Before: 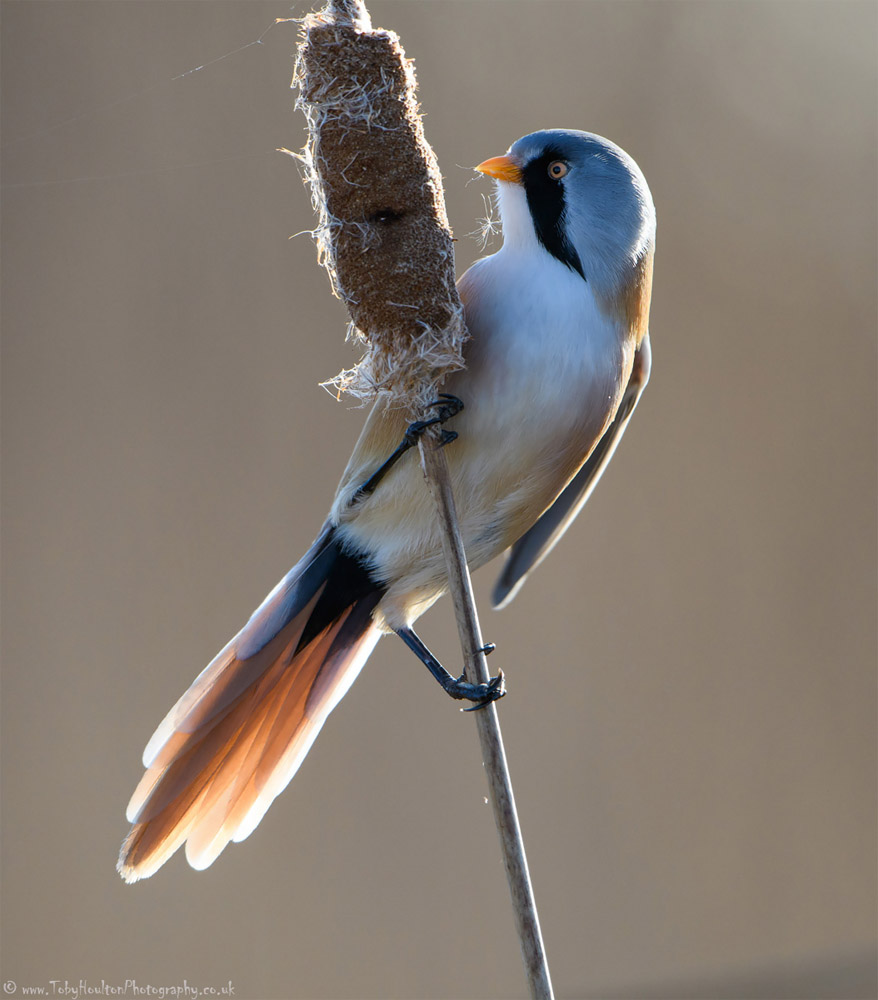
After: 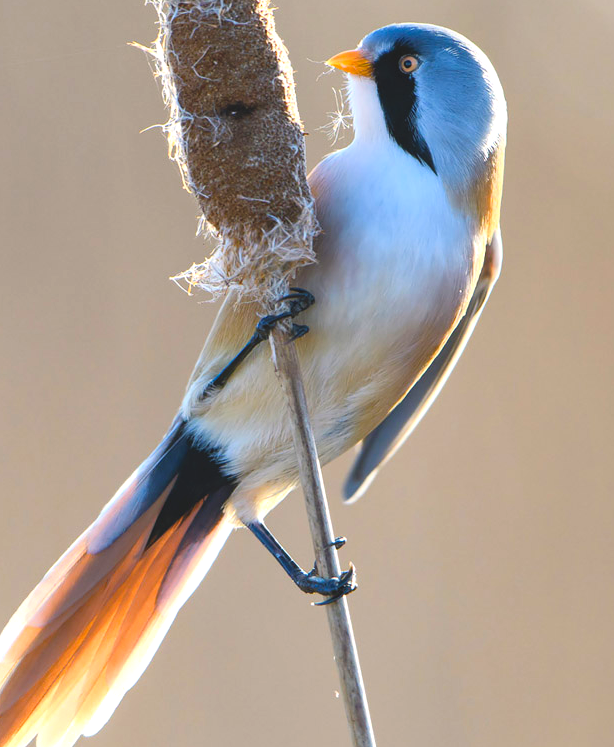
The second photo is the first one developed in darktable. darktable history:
color balance rgb: shadows lift › chroma 1%, shadows lift › hue 217.2°, power › hue 310.8°, highlights gain › chroma 1%, highlights gain › hue 54°, global offset › luminance 0.5%, global offset › hue 171.6°, perceptual saturation grading › global saturation 14.09%, perceptual saturation grading › highlights -25%, perceptual saturation grading › shadows 30%, perceptual brilliance grading › highlights 13.42%, perceptual brilliance grading › mid-tones 8.05%, perceptual brilliance grading › shadows -17.45%, global vibrance 25%
crop and rotate: left 17.046%, top 10.659%, right 12.989%, bottom 14.553%
contrast brightness saturation: contrast 0.1, brightness 0.3, saturation 0.14
